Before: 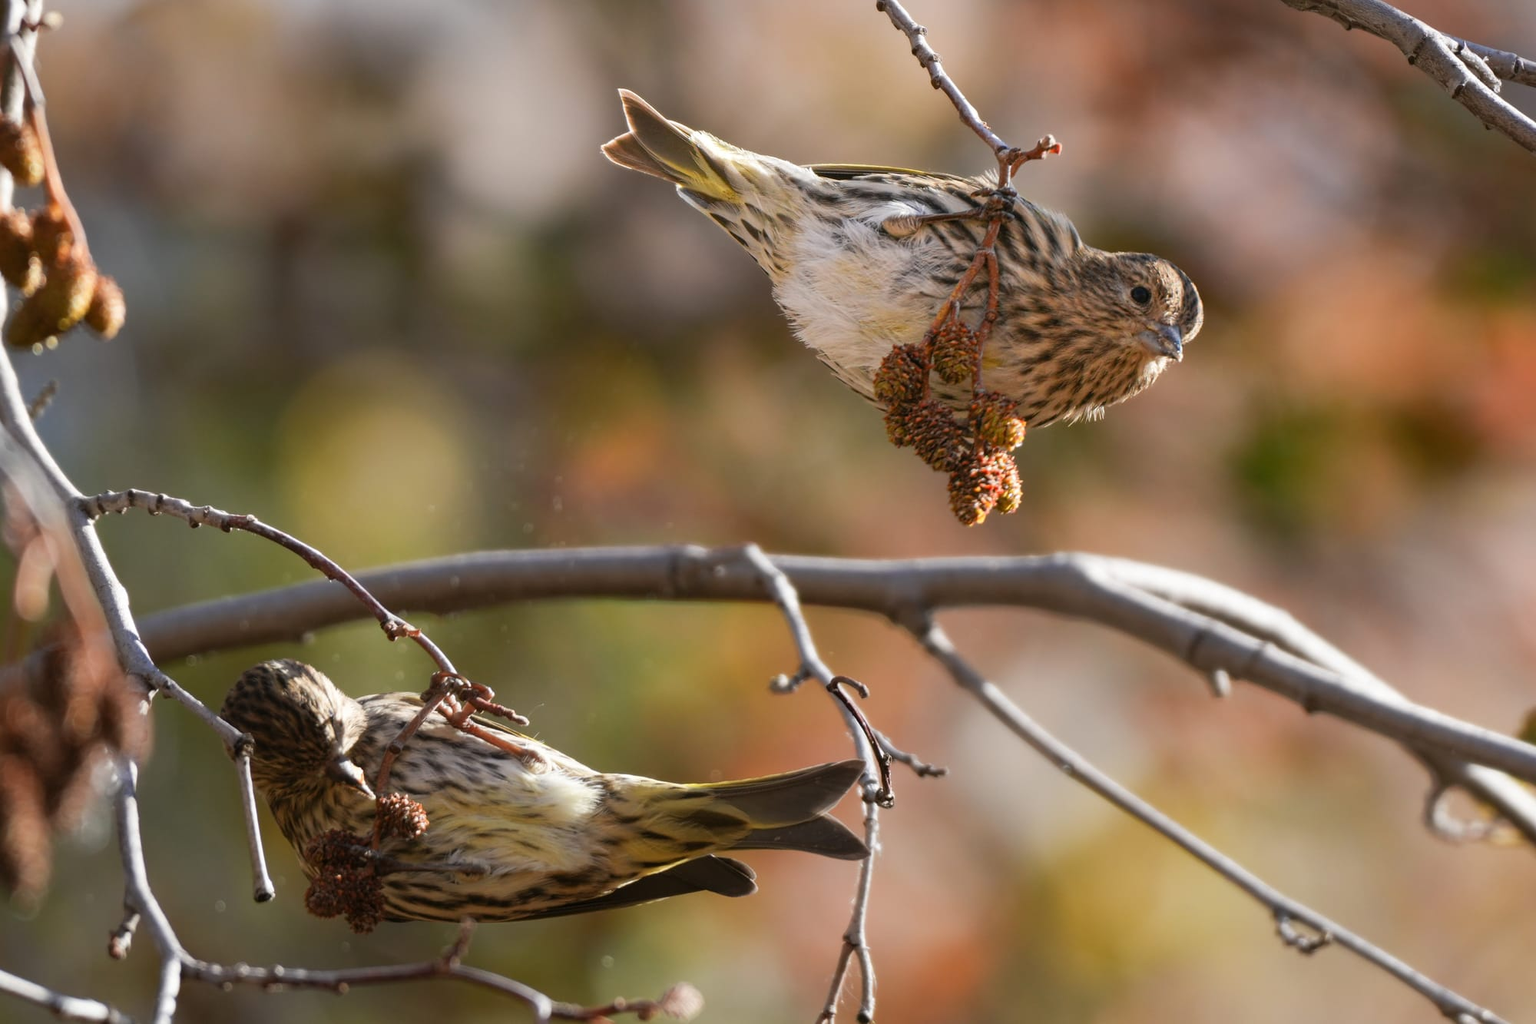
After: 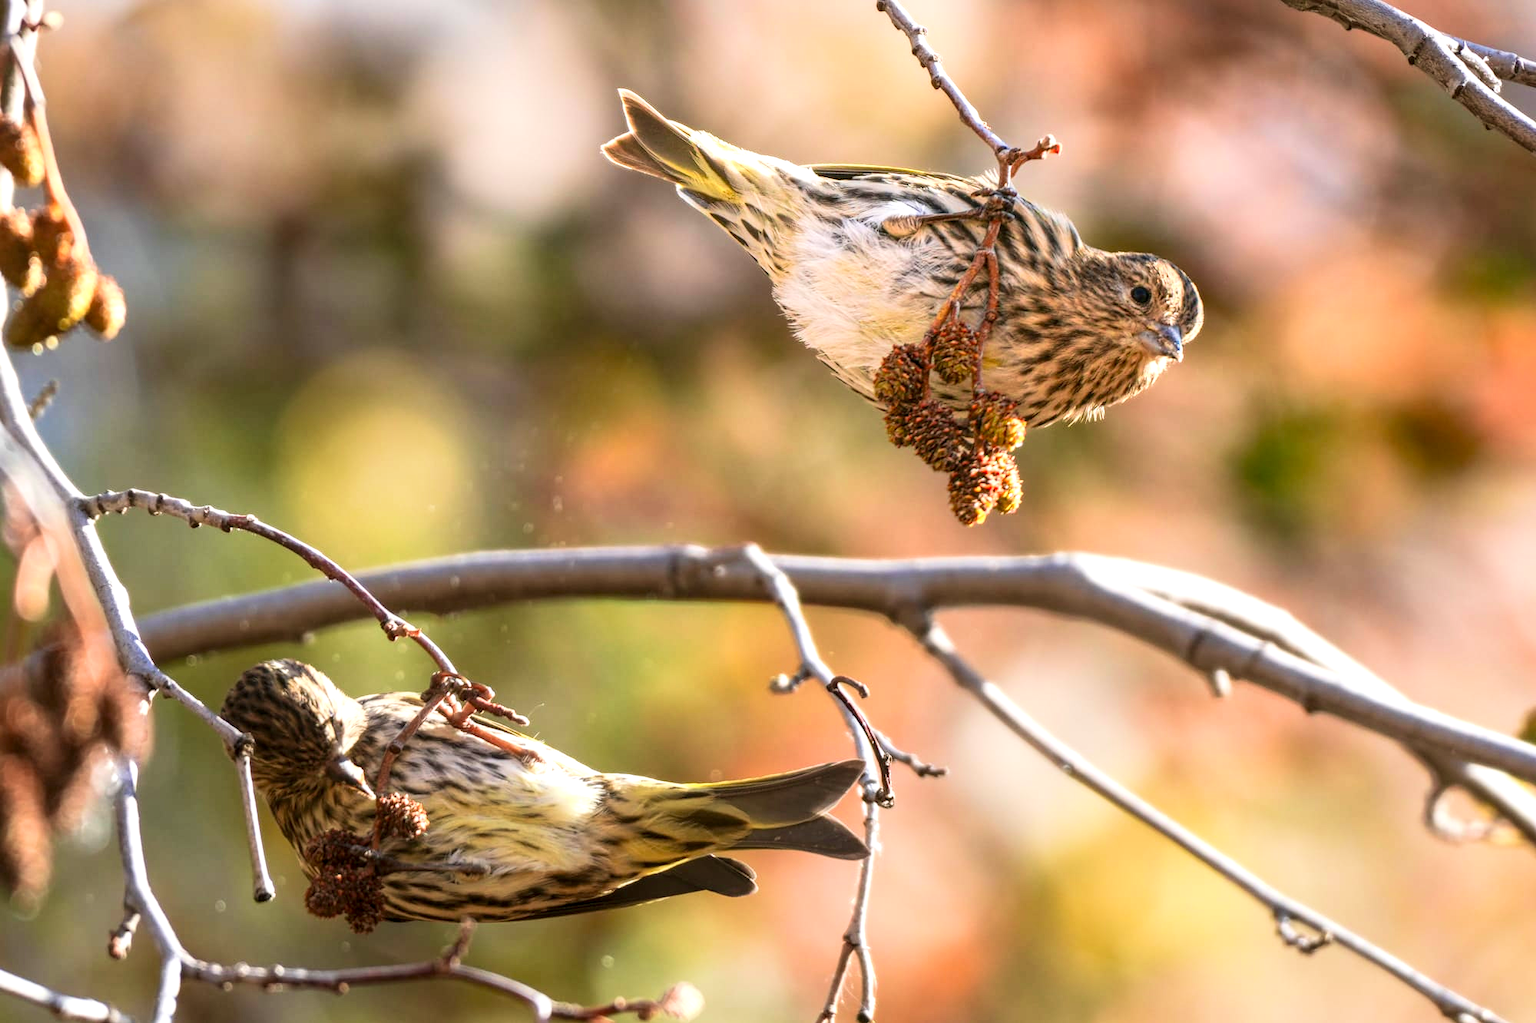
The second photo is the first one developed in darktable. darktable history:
contrast brightness saturation: contrast 0.2, brightness 0.16, saturation 0.22
velvia: on, module defaults
local contrast: detail 130%
exposure: black level correction 0.001, exposure 0.5 EV, compensate exposure bias true, compensate highlight preservation false
